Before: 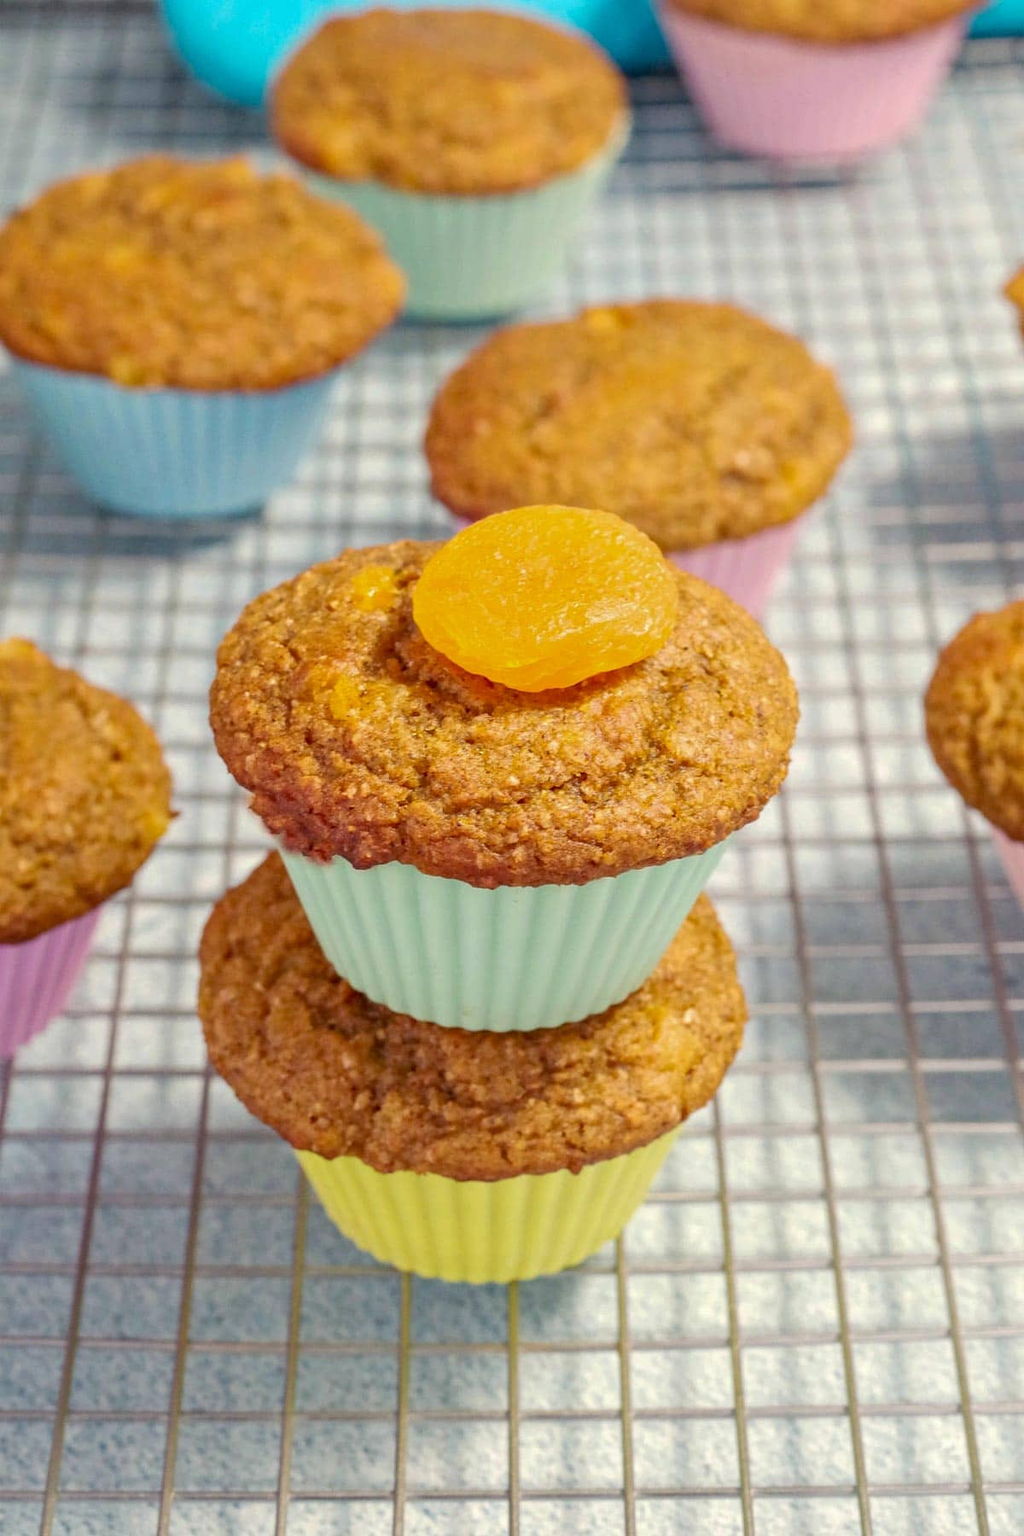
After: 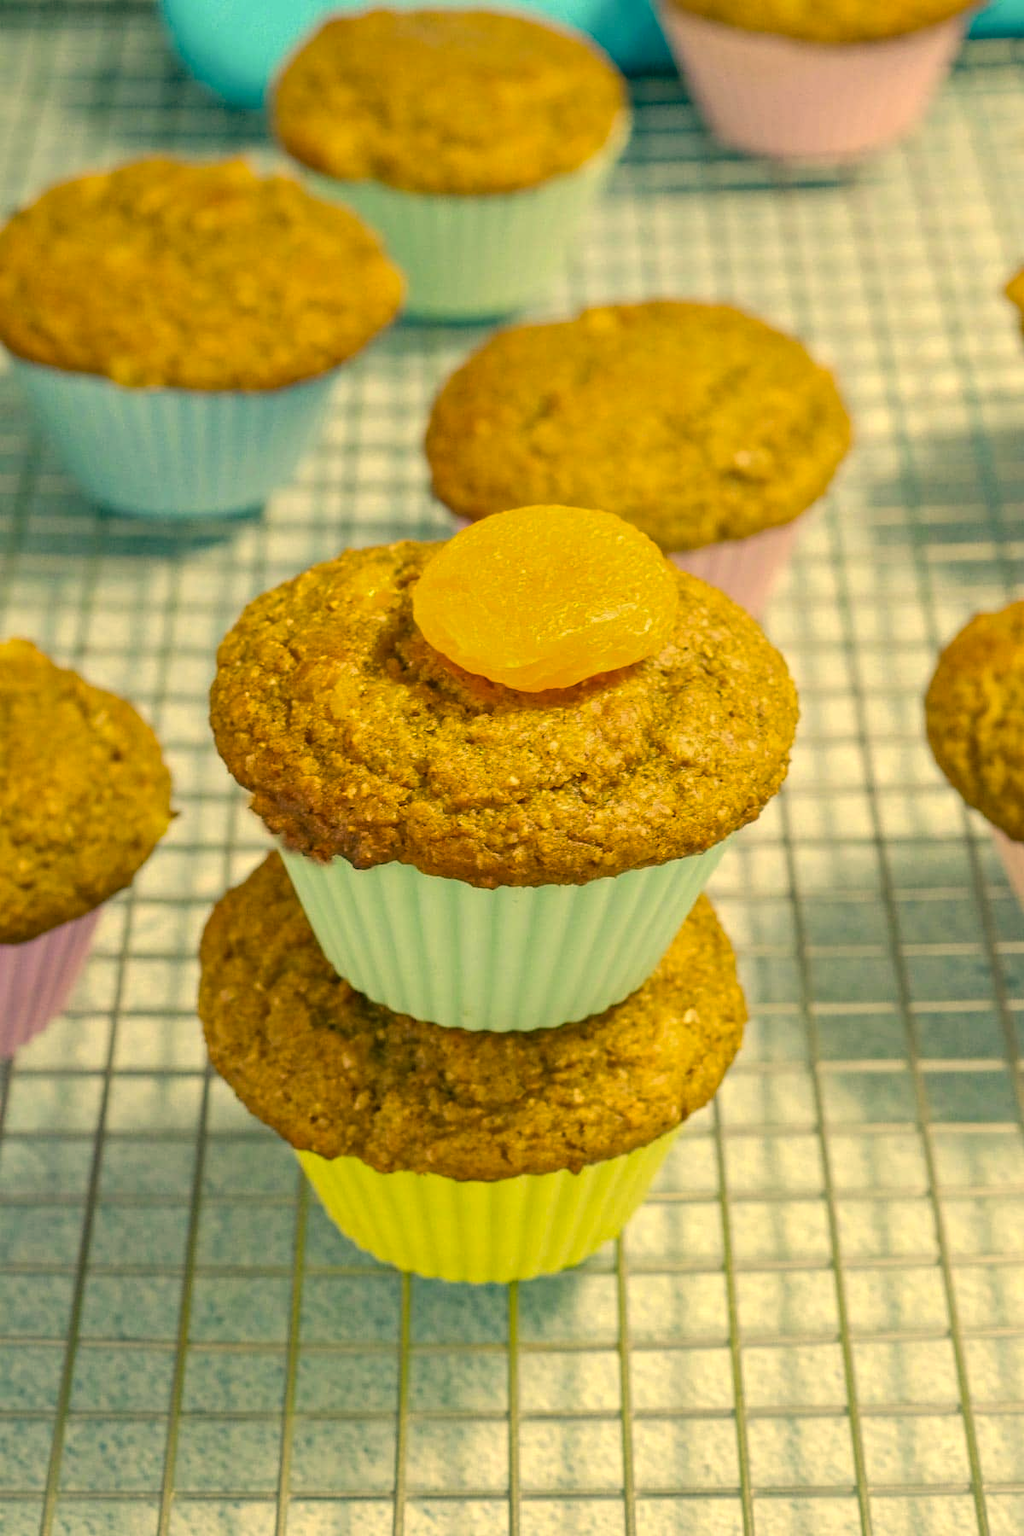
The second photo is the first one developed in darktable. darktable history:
color correction: highlights a* 5.64, highlights b* 33.66, shadows a* -26.57, shadows b* 4.04
